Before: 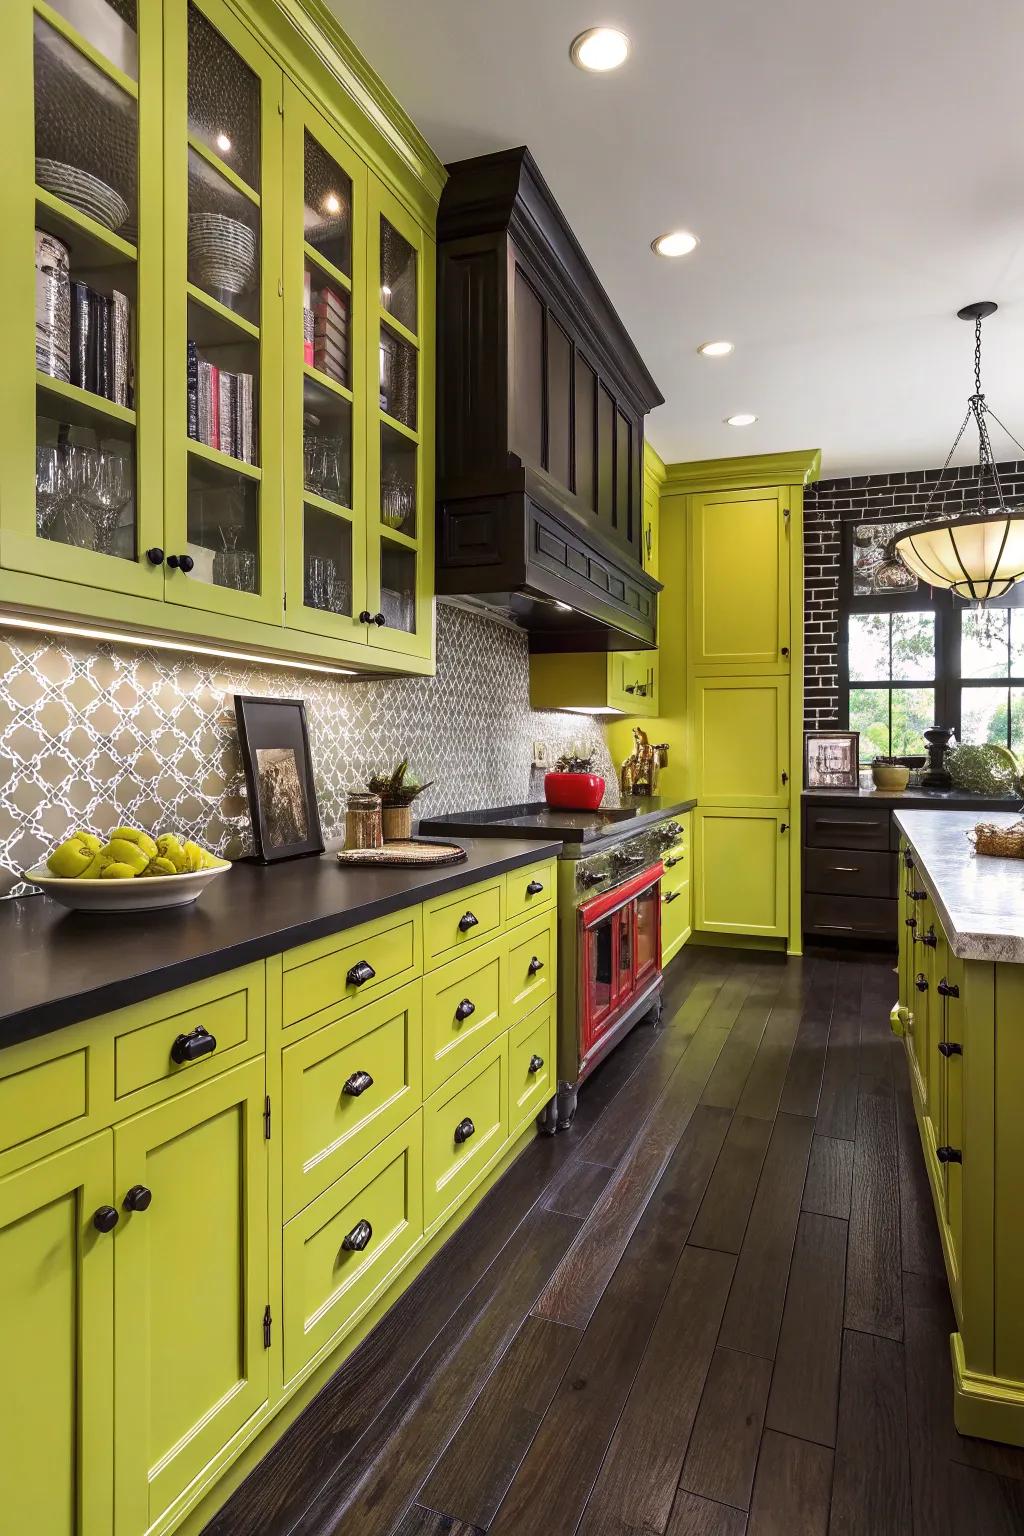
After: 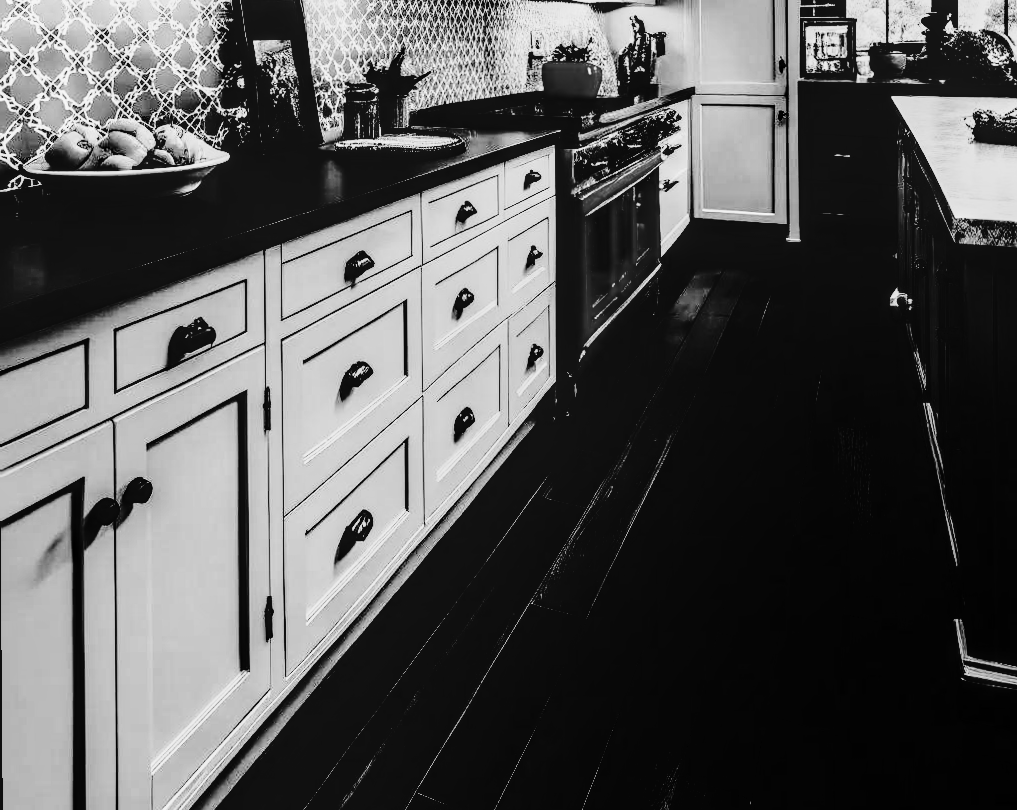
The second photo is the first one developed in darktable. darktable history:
rotate and perspective: rotation -0.45°, automatic cropping original format, crop left 0.008, crop right 0.992, crop top 0.012, crop bottom 0.988
contrast brightness saturation: contrast 0.77, brightness -1, saturation 1
local contrast: on, module defaults
tone curve: curves: ch0 [(0, 0) (0.003, 0.002) (0.011, 0.008) (0.025, 0.016) (0.044, 0.026) (0.069, 0.04) (0.1, 0.061) (0.136, 0.104) (0.177, 0.15) (0.224, 0.22) (0.277, 0.307) (0.335, 0.399) (0.399, 0.492) (0.468, 0.575) (0.543, 0.638) (0.623, 0.701) (0.709, 0.778) (0.801, 0.85) (0.898, 0.934) (1, 1)], preserve colors none
crop and rotate: top 46.237%
monochrome: a 32, b 64, size 2.3
